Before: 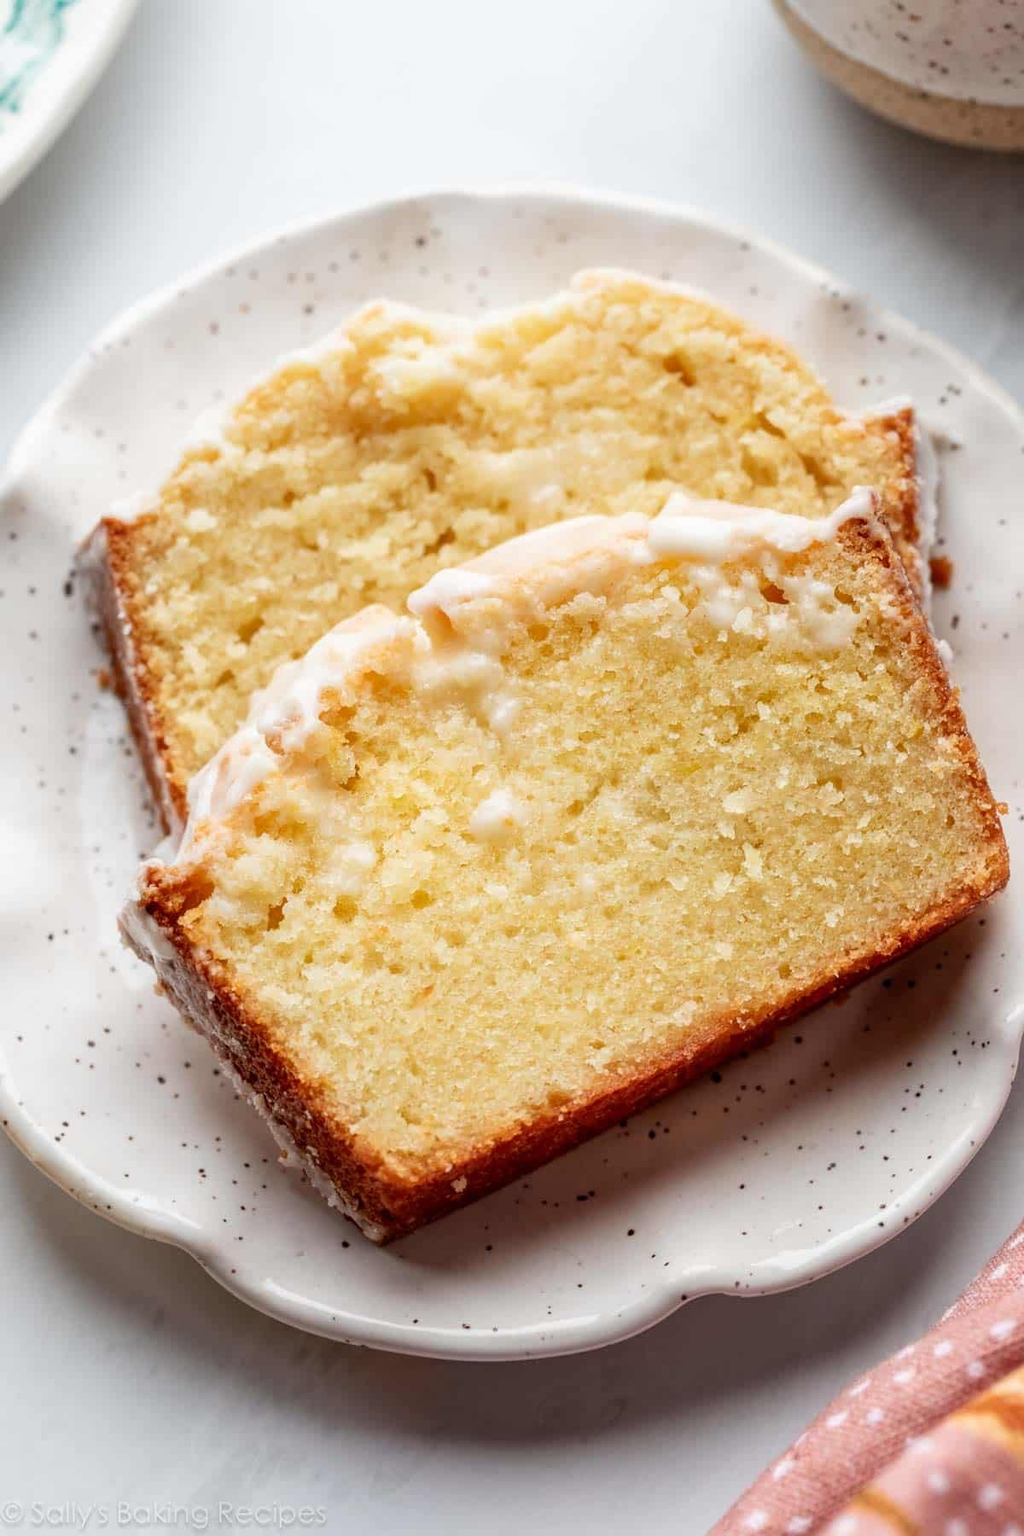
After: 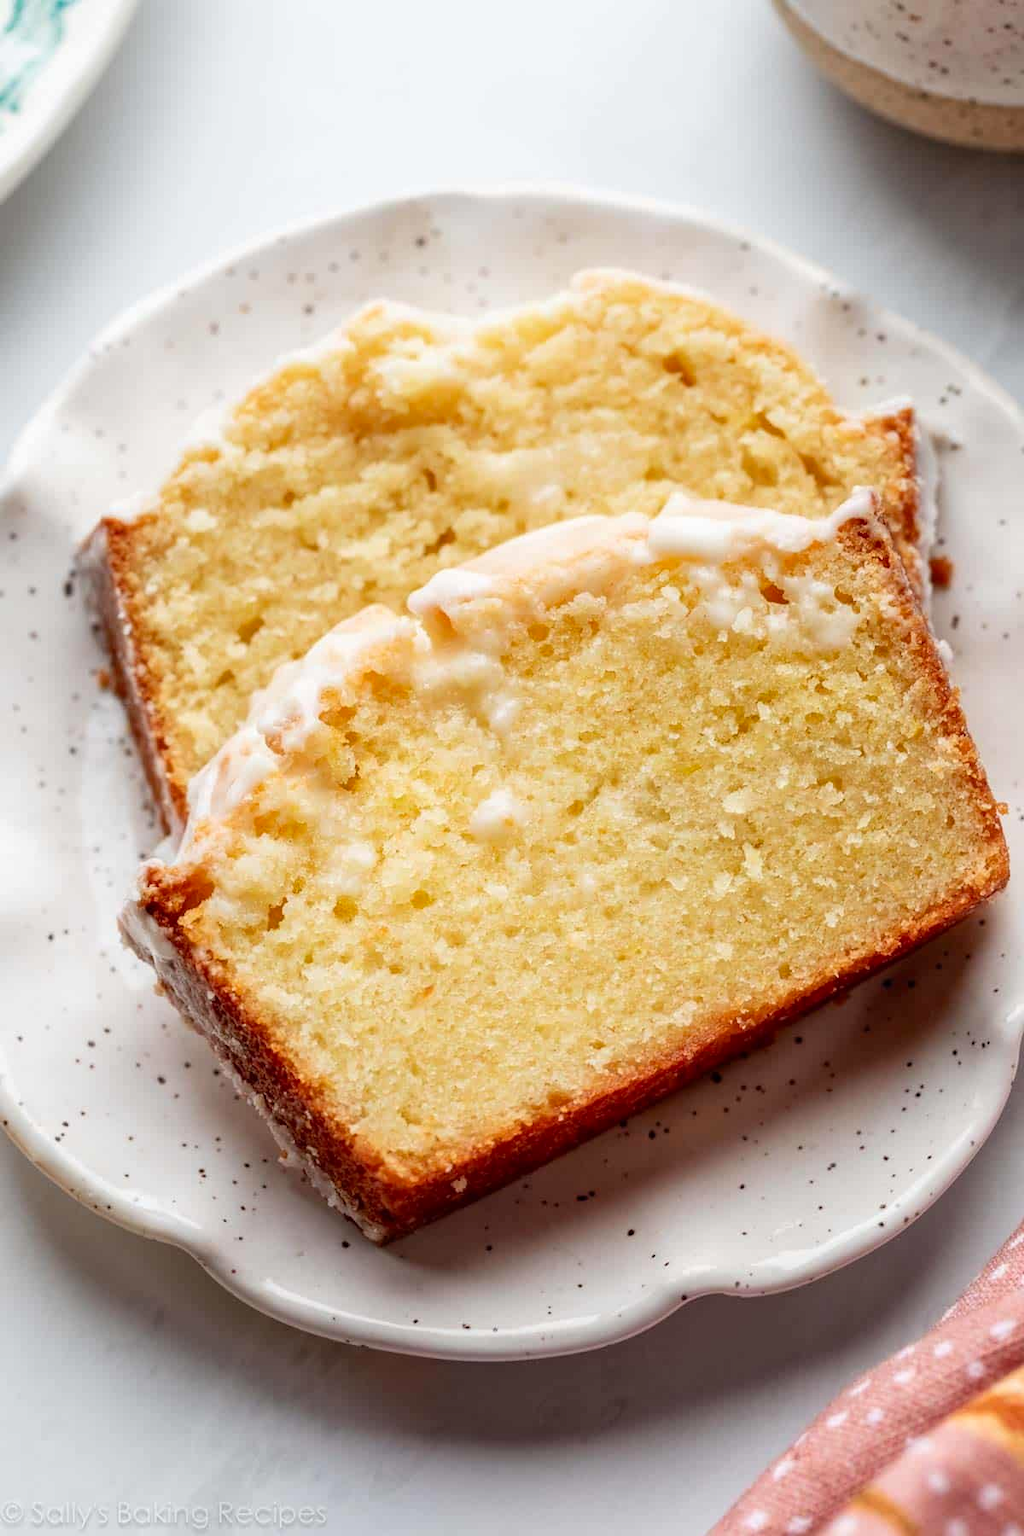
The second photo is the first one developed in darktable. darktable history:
contrast brightness saturation: saturation 0.098
